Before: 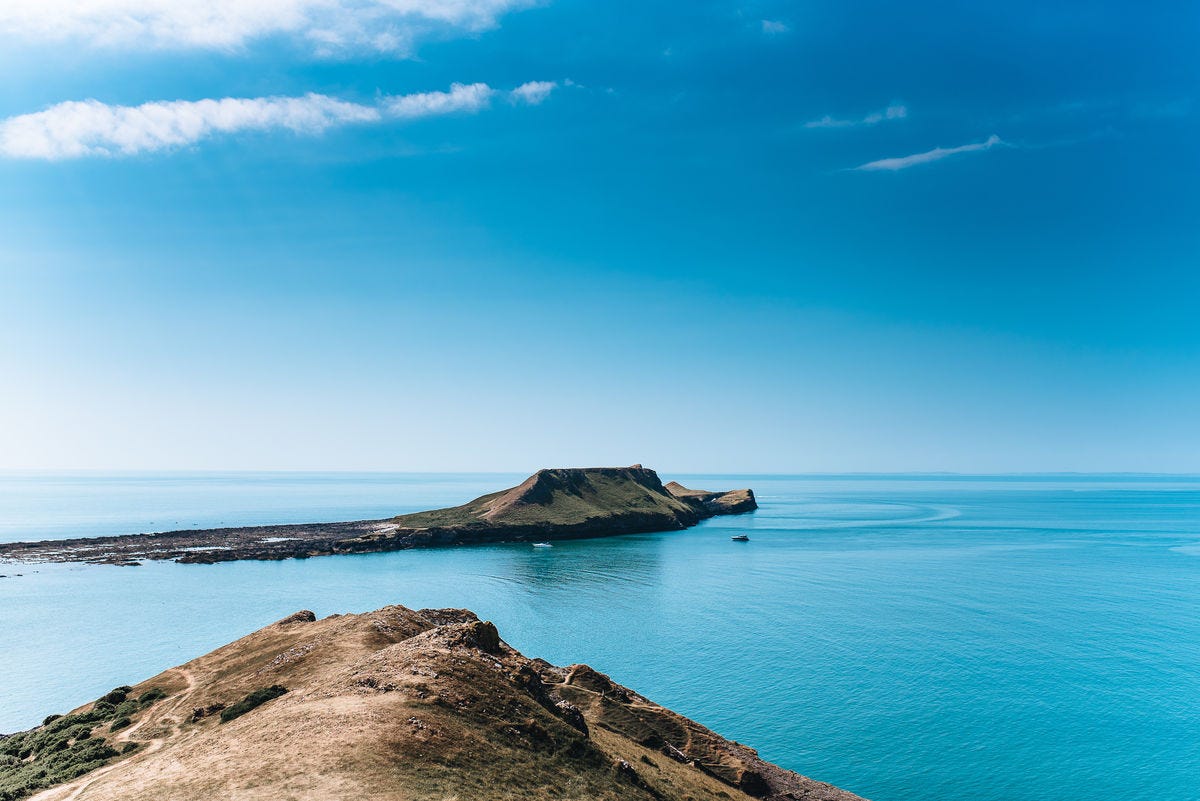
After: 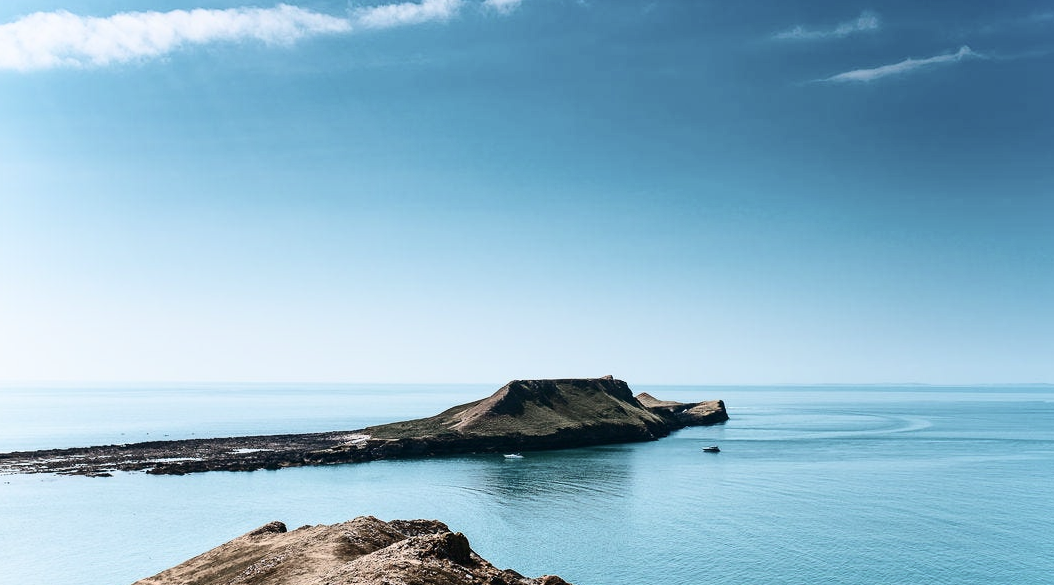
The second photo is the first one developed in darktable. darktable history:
crop and rotate: left 2.454%, top 11.172%, right 9.703%, bottom 15.69%
contrast brightness saturation: contrast 0.246, saturation -0.309
